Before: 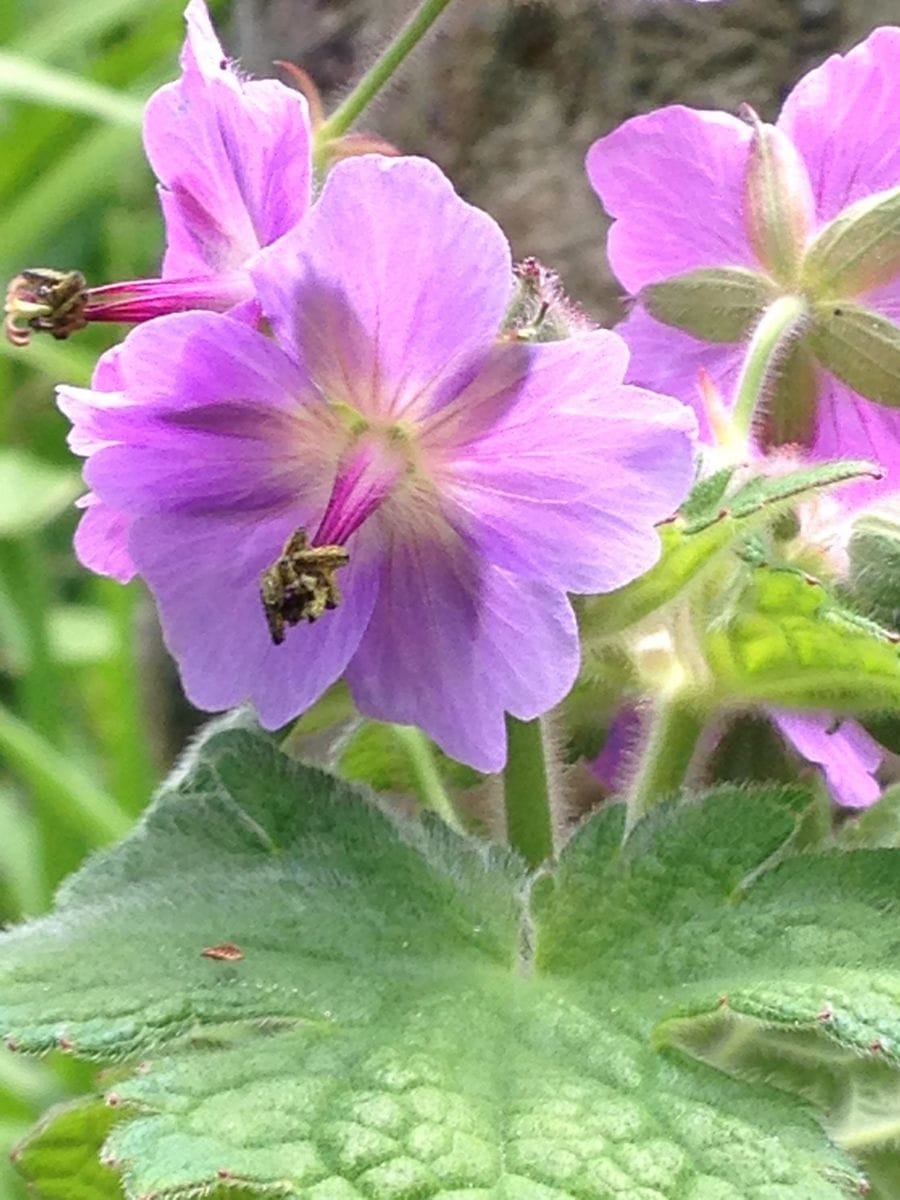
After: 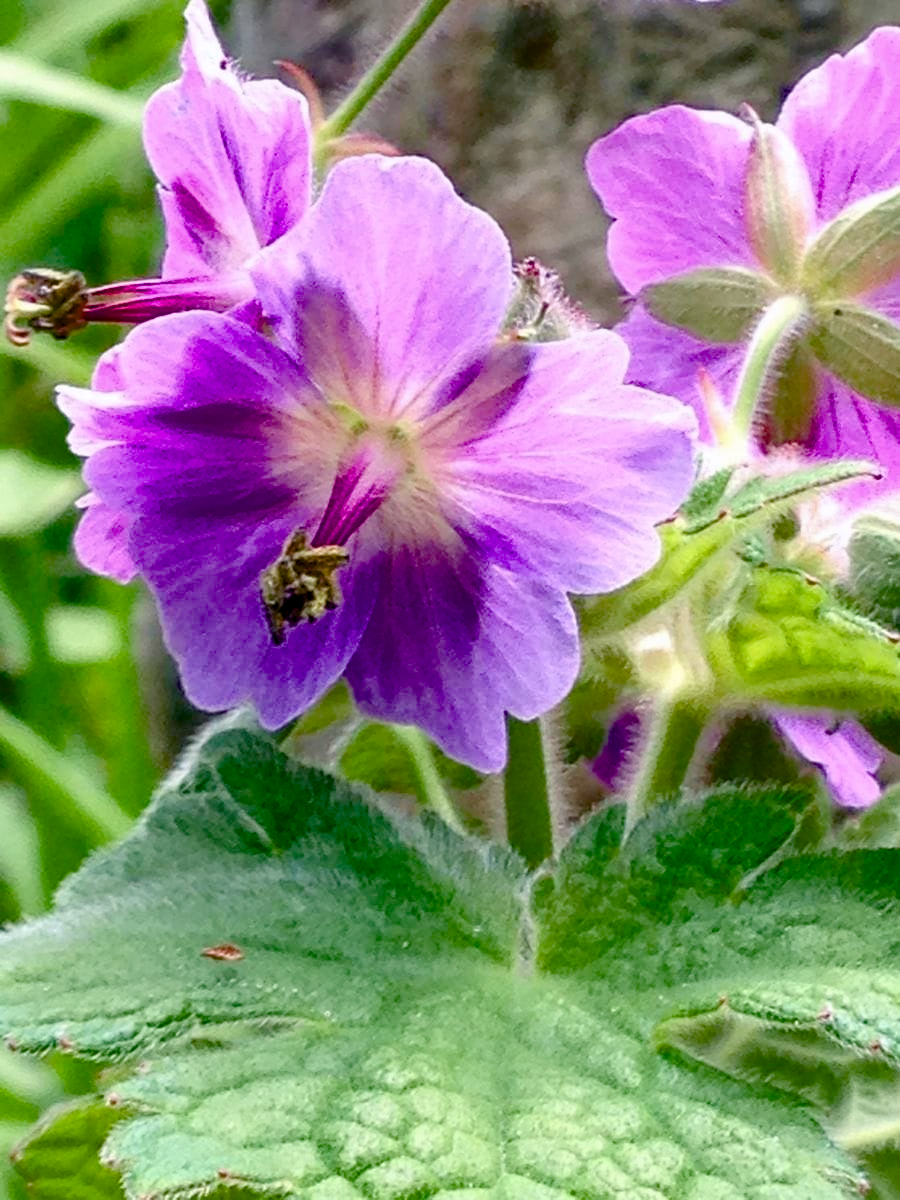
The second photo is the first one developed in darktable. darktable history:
color balance rgb: power › chroma 0.985%, power › hue 252.65°, global offset › luminance -0.978%, perceptual saturation grading › global saturation 26.689%, perceptual saturation grading › highlights -28.084%, perceptual saturation grading › mid-tones 15.454%, perceptual saturation grading › shadows 32.808%, saturation formula JzAzBz (2021)
